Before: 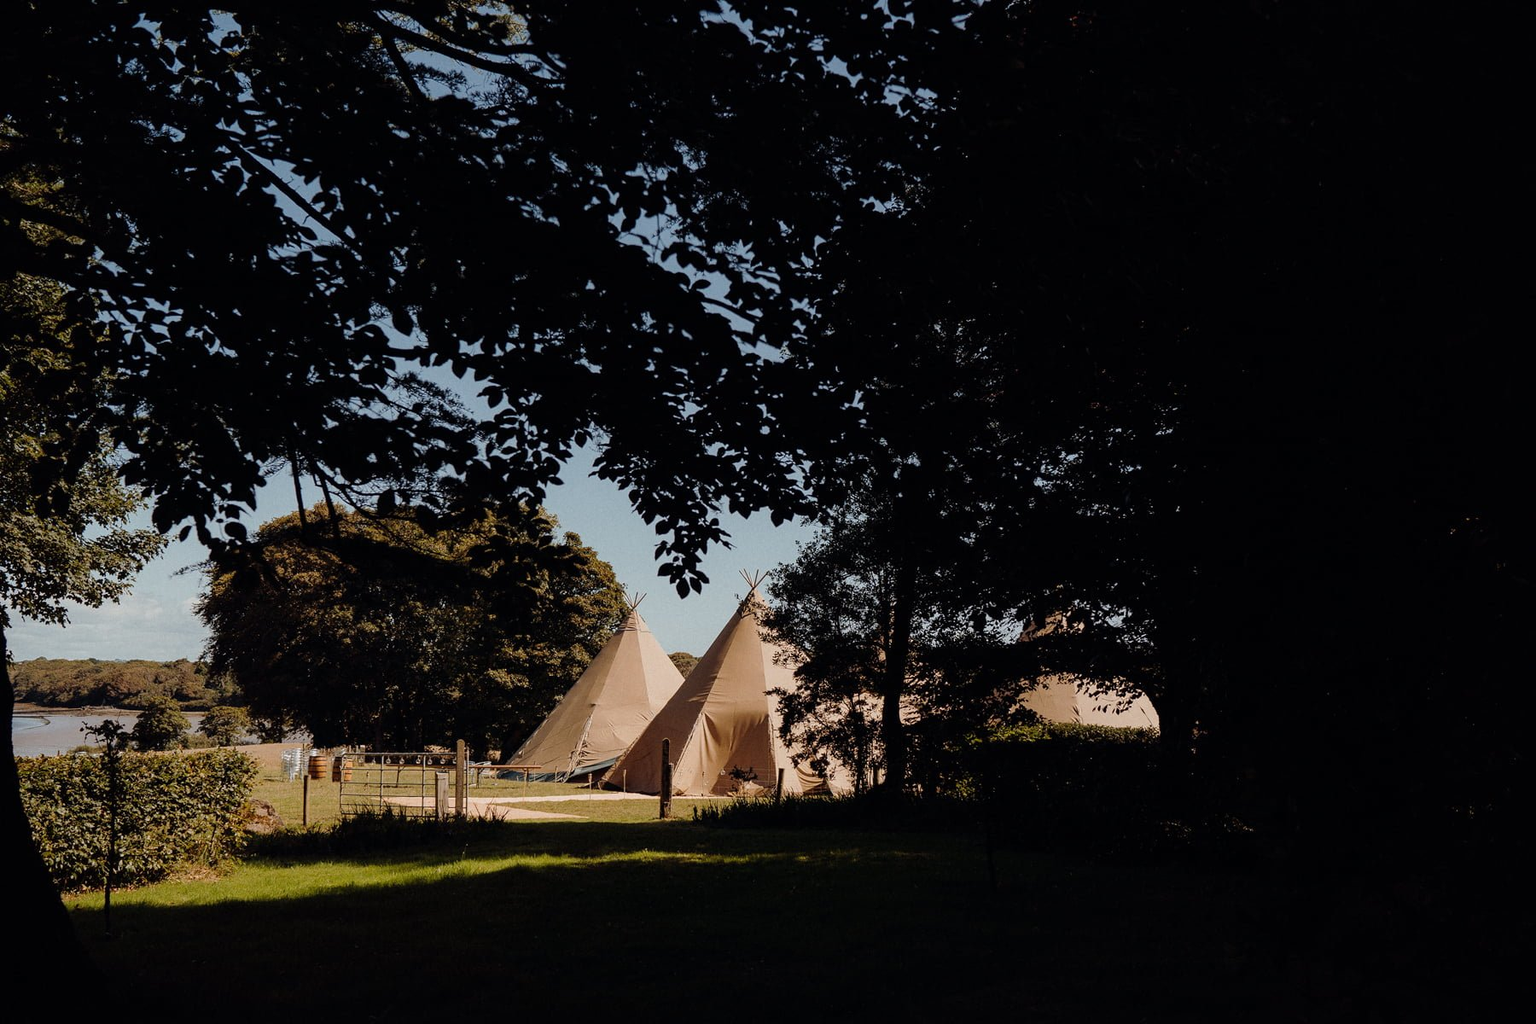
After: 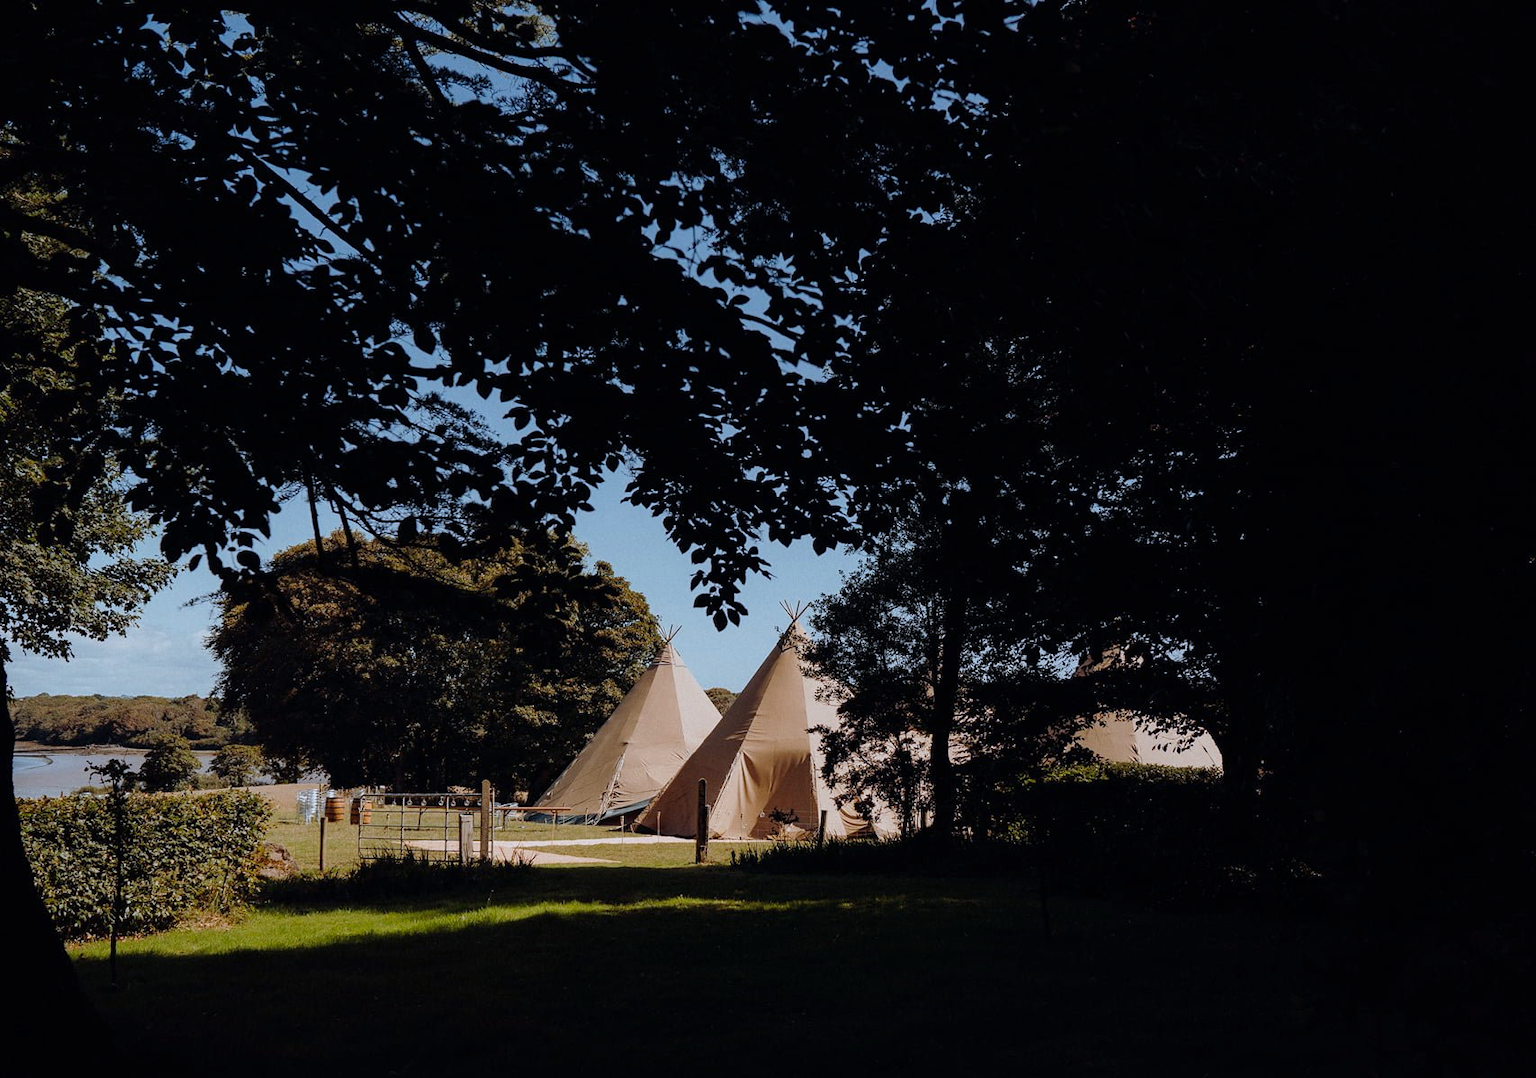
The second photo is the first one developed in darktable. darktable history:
color calibration: x 0.372, y 0.386, temperature 4283.97 K
vibrance: vibrance 75%
crop and rotate: right 5.167%
